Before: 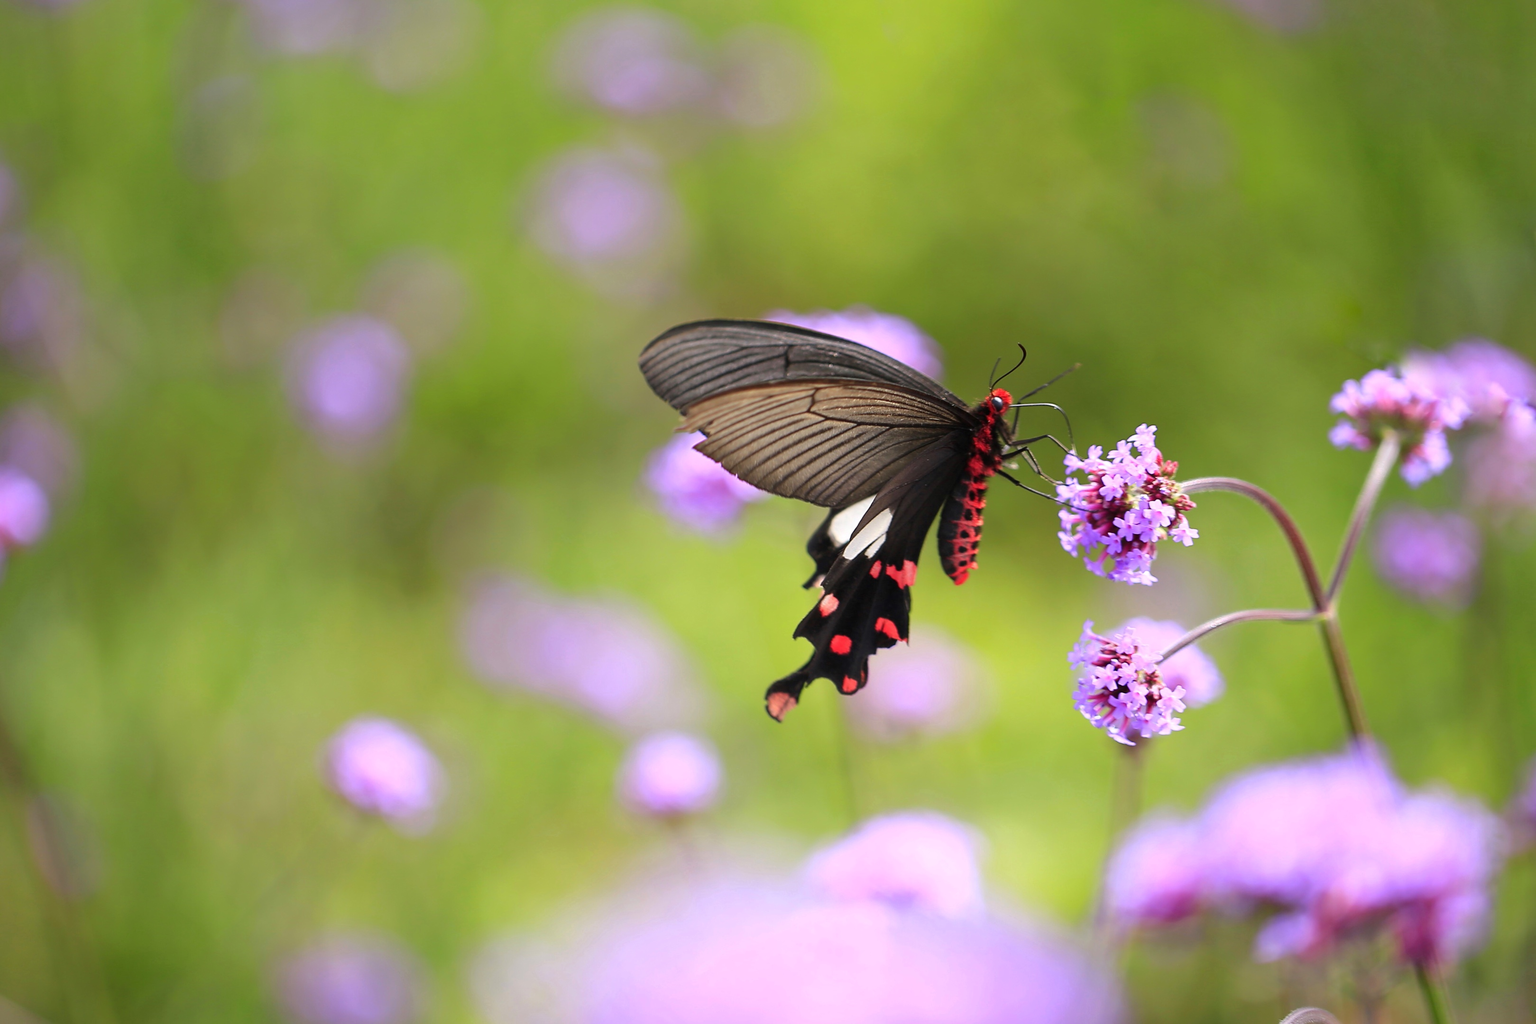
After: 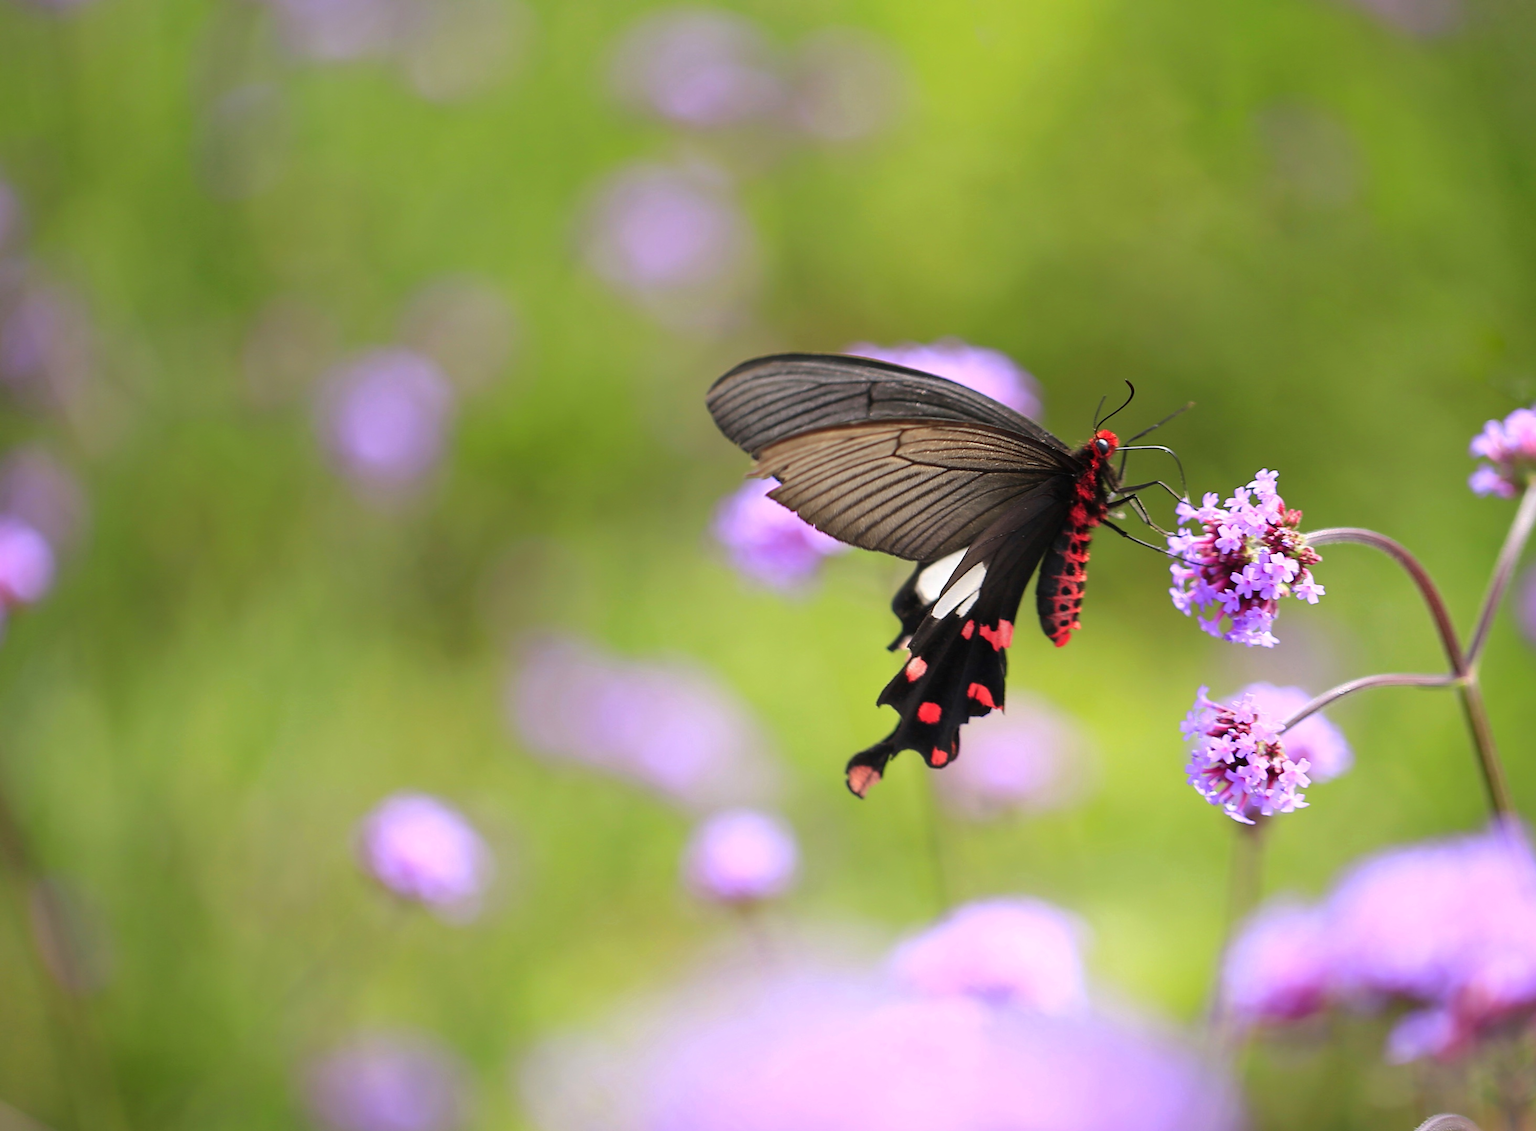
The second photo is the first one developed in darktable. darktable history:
crop: right 9.485%, bottom 0.03%
